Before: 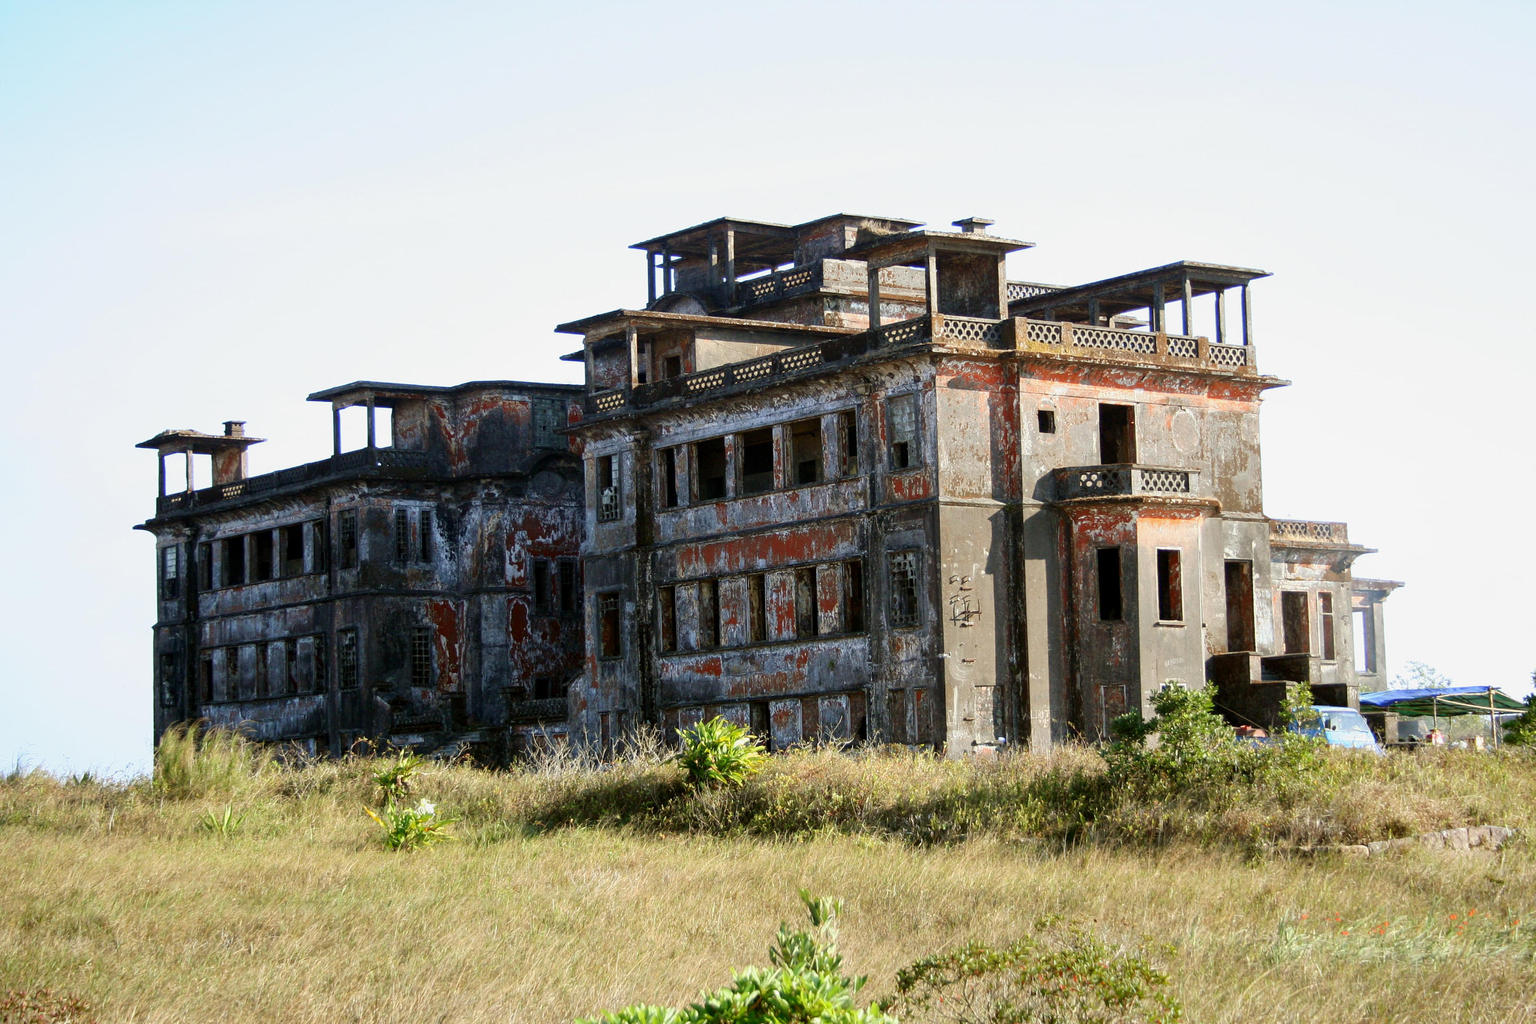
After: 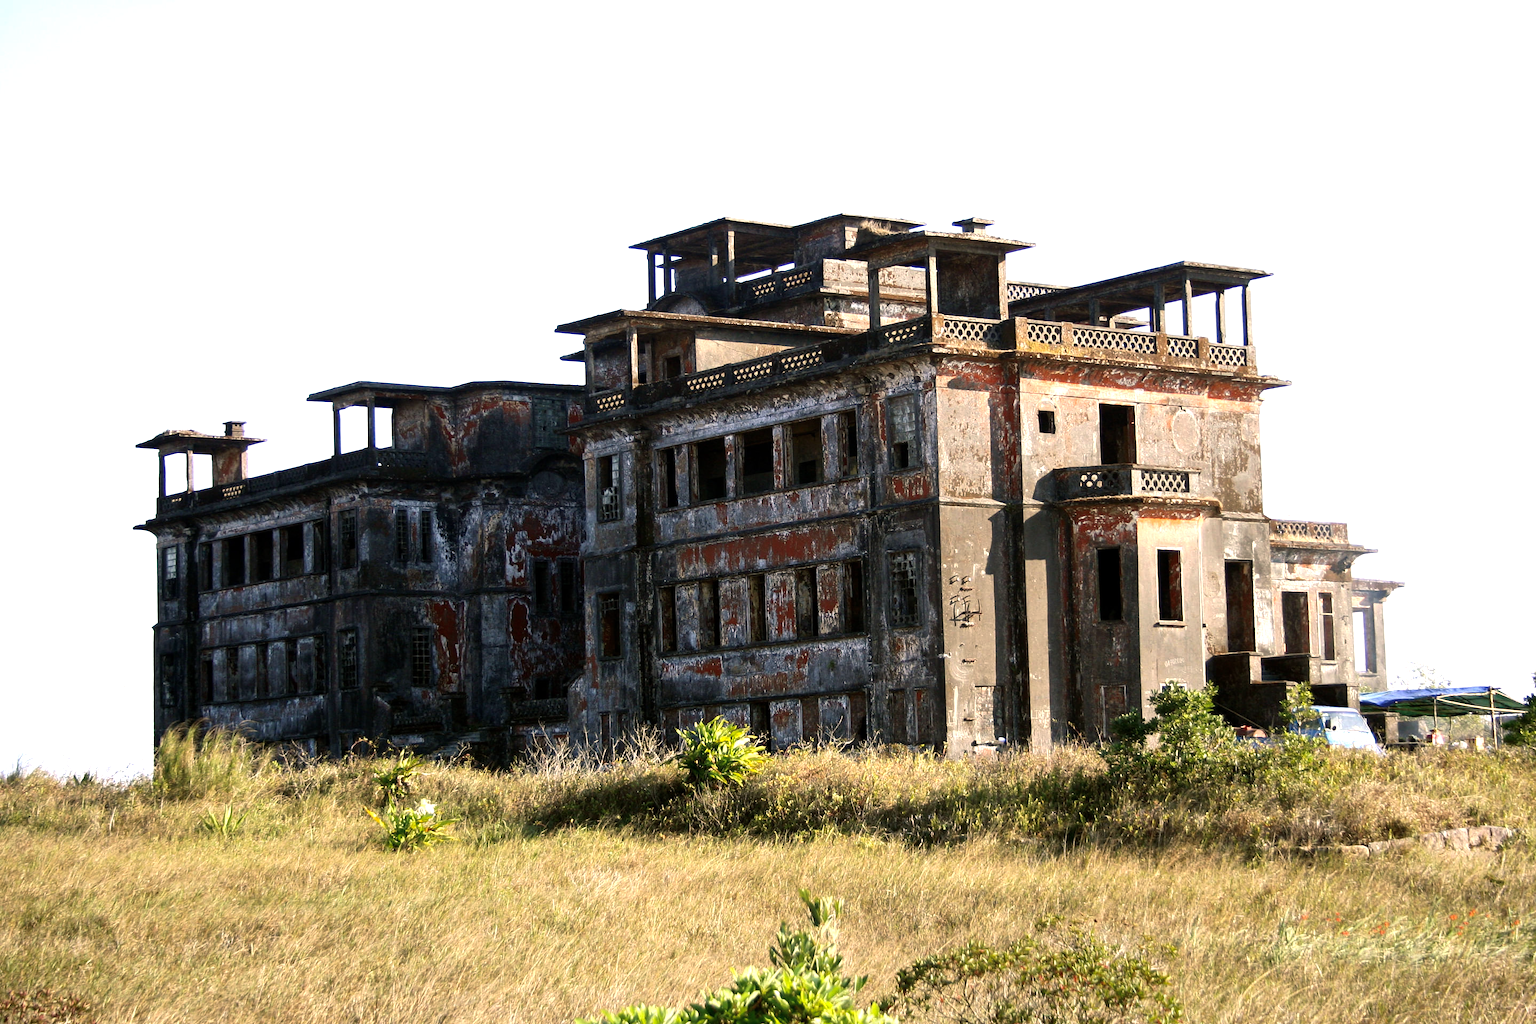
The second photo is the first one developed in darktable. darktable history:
color balance rgb: highlights gain › chroma 3.069%, highlights gain › hue 54.62°, perceptual saturation grading › global saturation 0.311%, perceptual brilliance grading › highlights 14.434%, perceptual brilliance grading › mid-tones -5.93%, perceptual brilliance grading › shadows -26.818%
